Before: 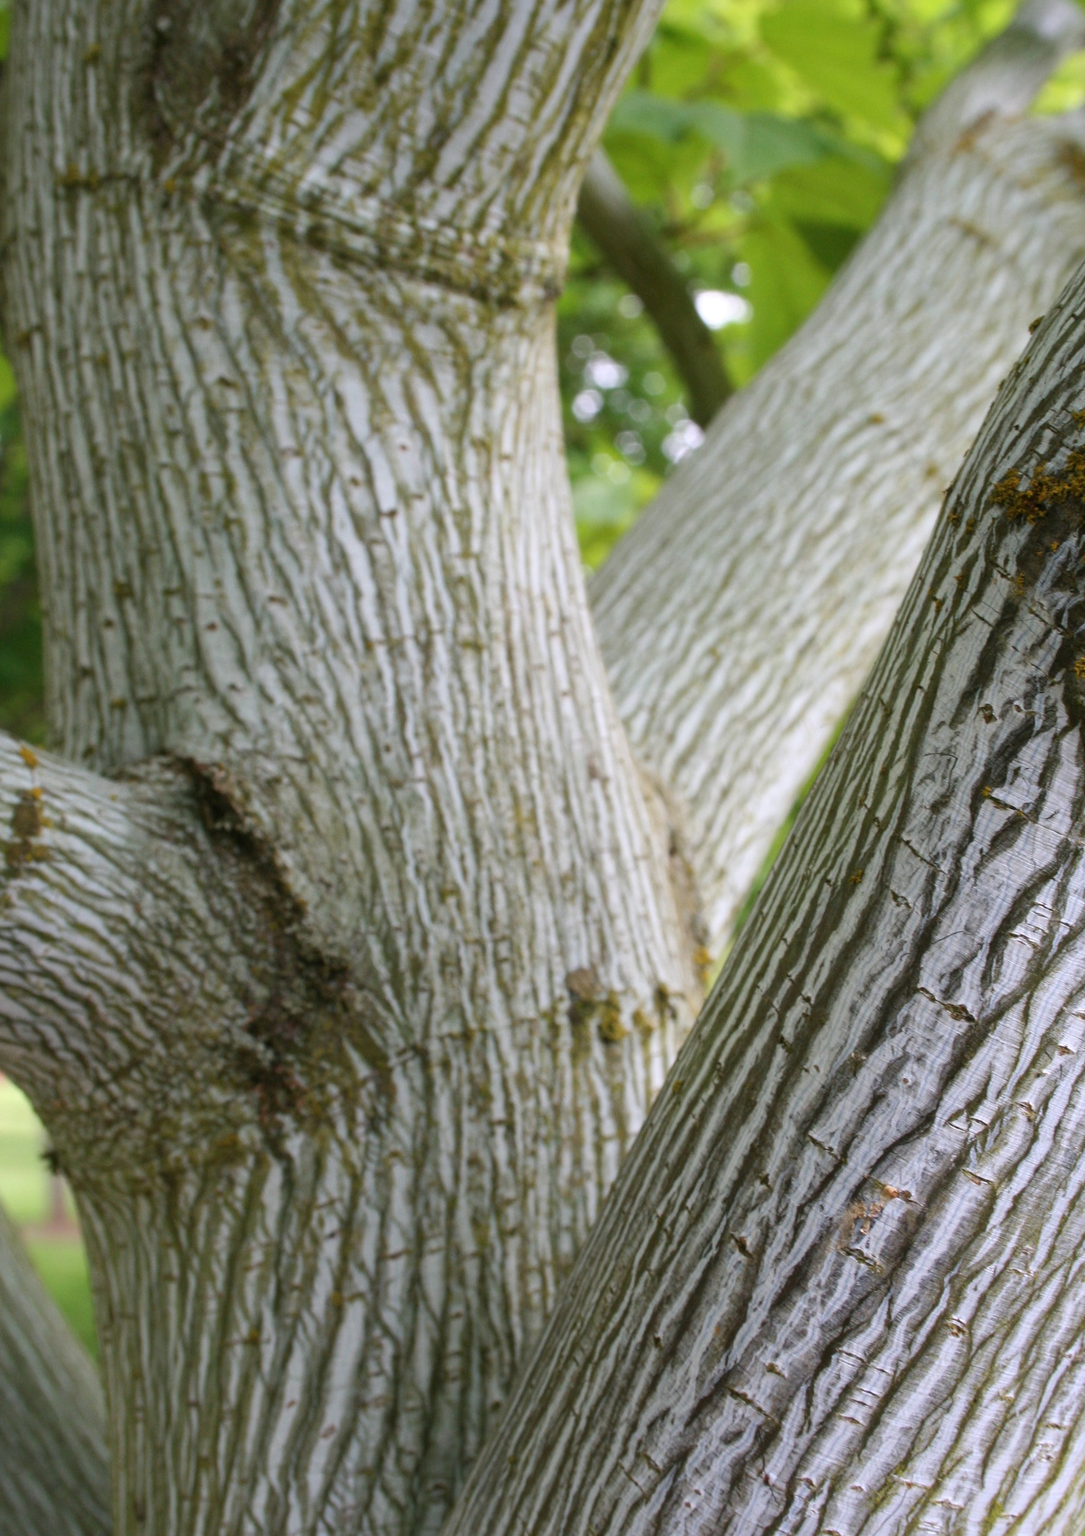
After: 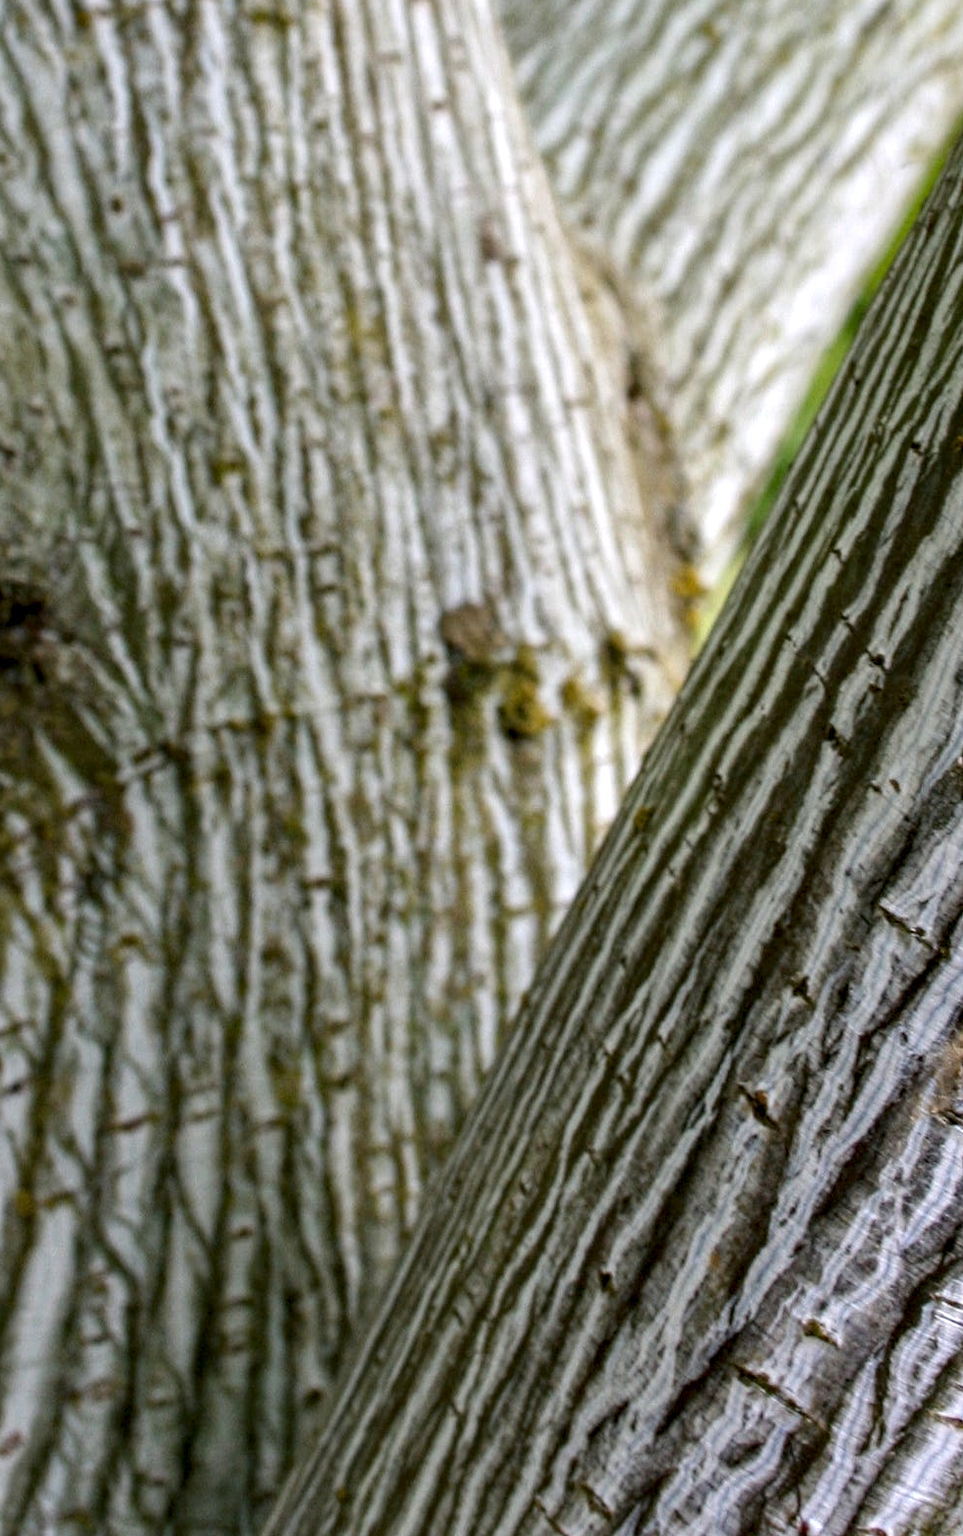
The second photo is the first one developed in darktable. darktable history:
crop: left 29.83%, top 41.372%, right 21.182%, bottom 3.466%
haze removal: compatibility mode true, adaptive false
local contrast: highlights 60%, shadows 59%, detail 160%
